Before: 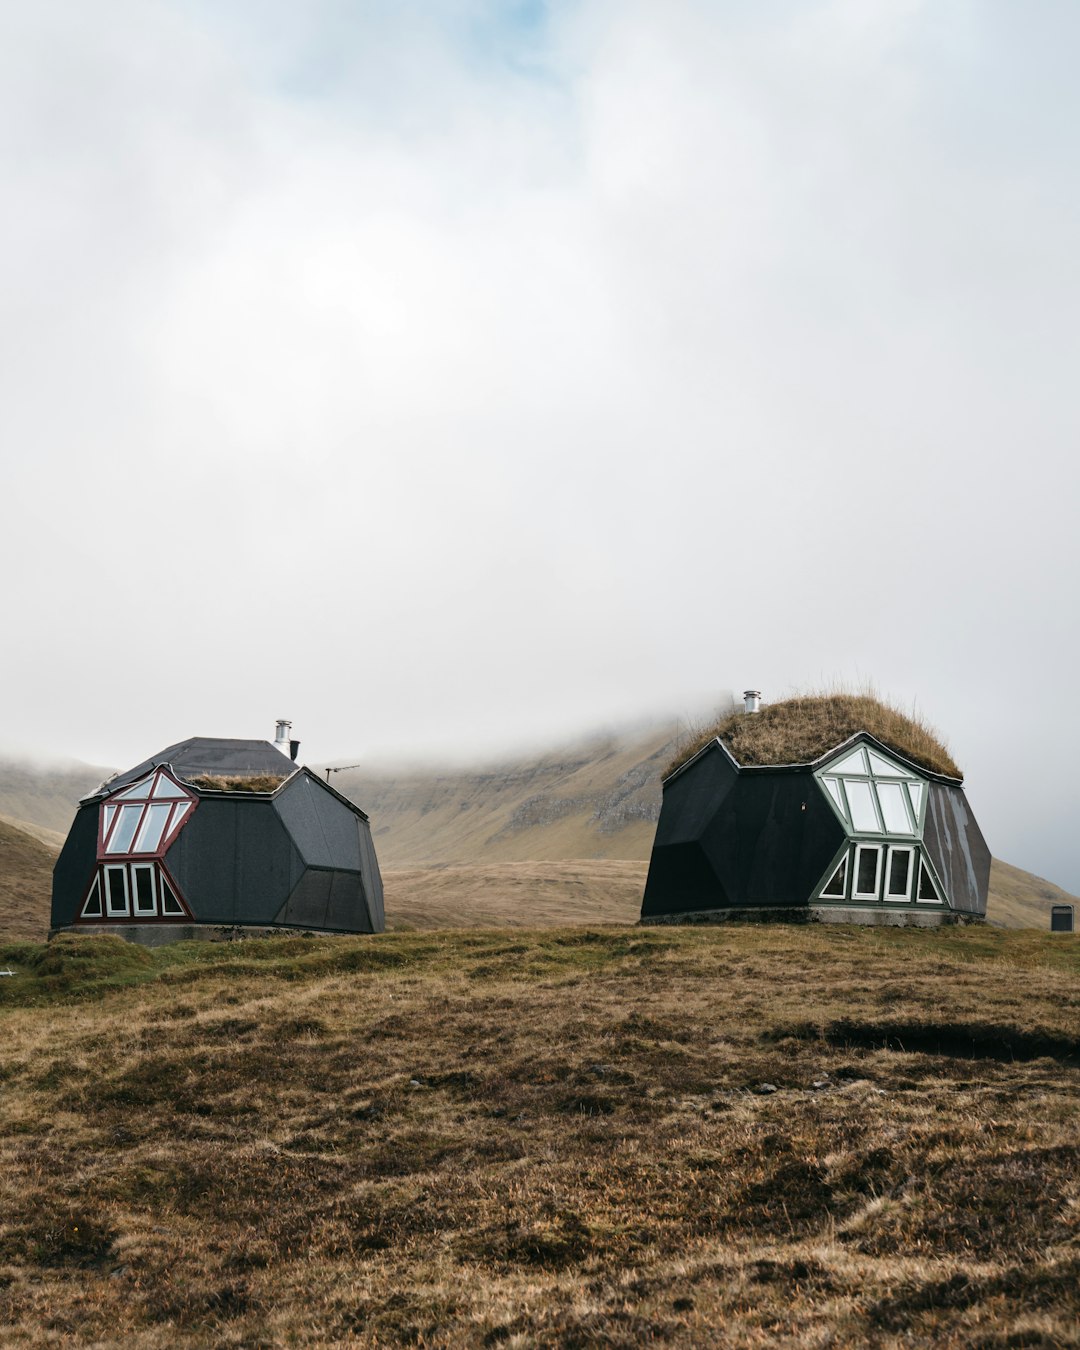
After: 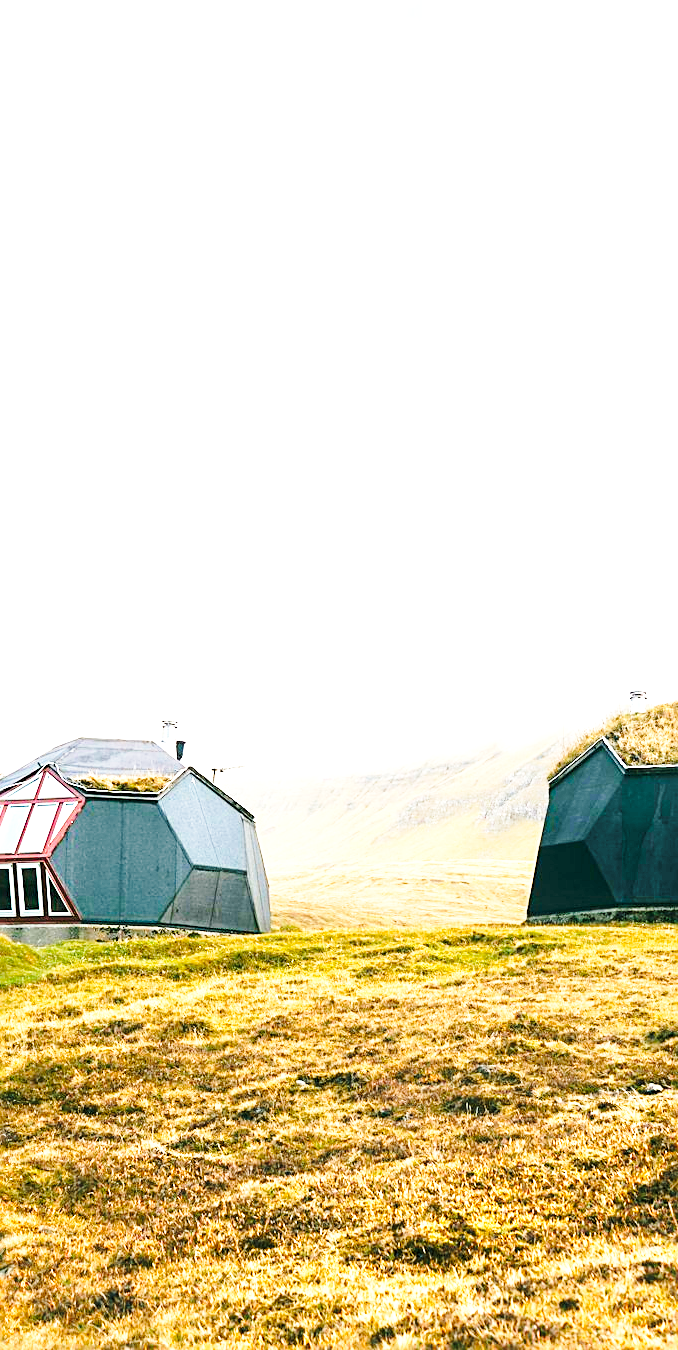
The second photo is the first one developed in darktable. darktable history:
contrast brightness saturation: brightness 0.09, saturation 0.19
color balance rgb: perceptual saturation grading › global saturation 25%, global vibrance 20%
crop: left 10.644%, right 26.528%
exposure: black level correction 0.001, exposure 1.84 EV, compensate highlight preservation false
base curve: curves: ch0 [(0, 0) (0.028, 0.03) (0.121, 0.232) (0.46, 0.748) (0.859, 0.968) (1, 1)], preserve colors none
tone curve: color space Lab, independent channels, preserve colors none
sharpen: on, module defaults
